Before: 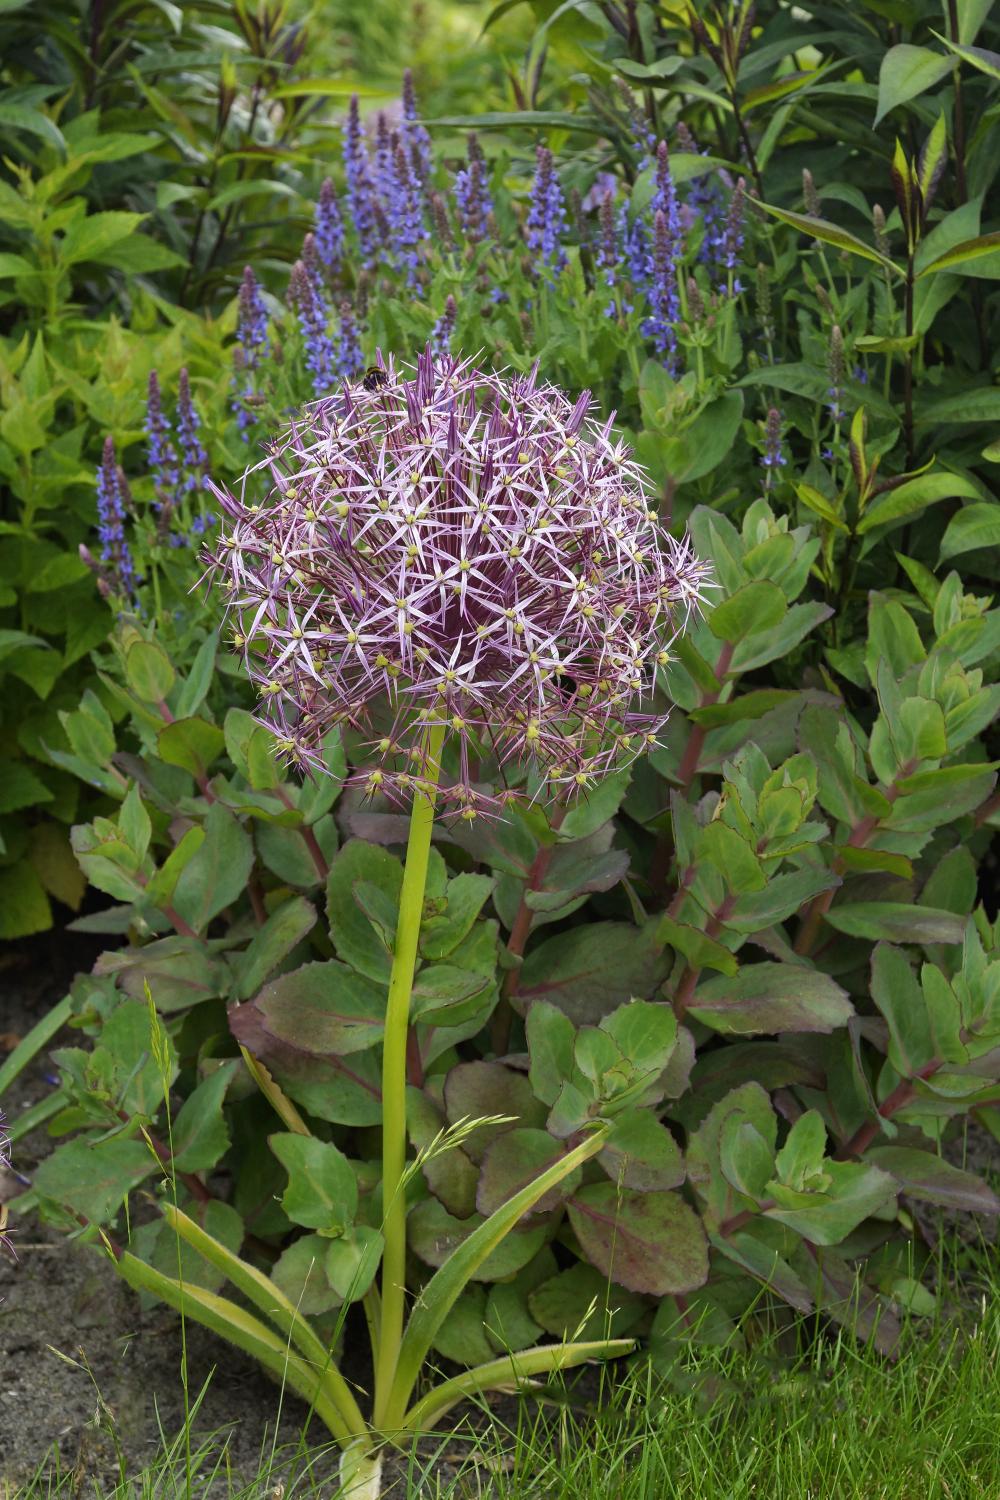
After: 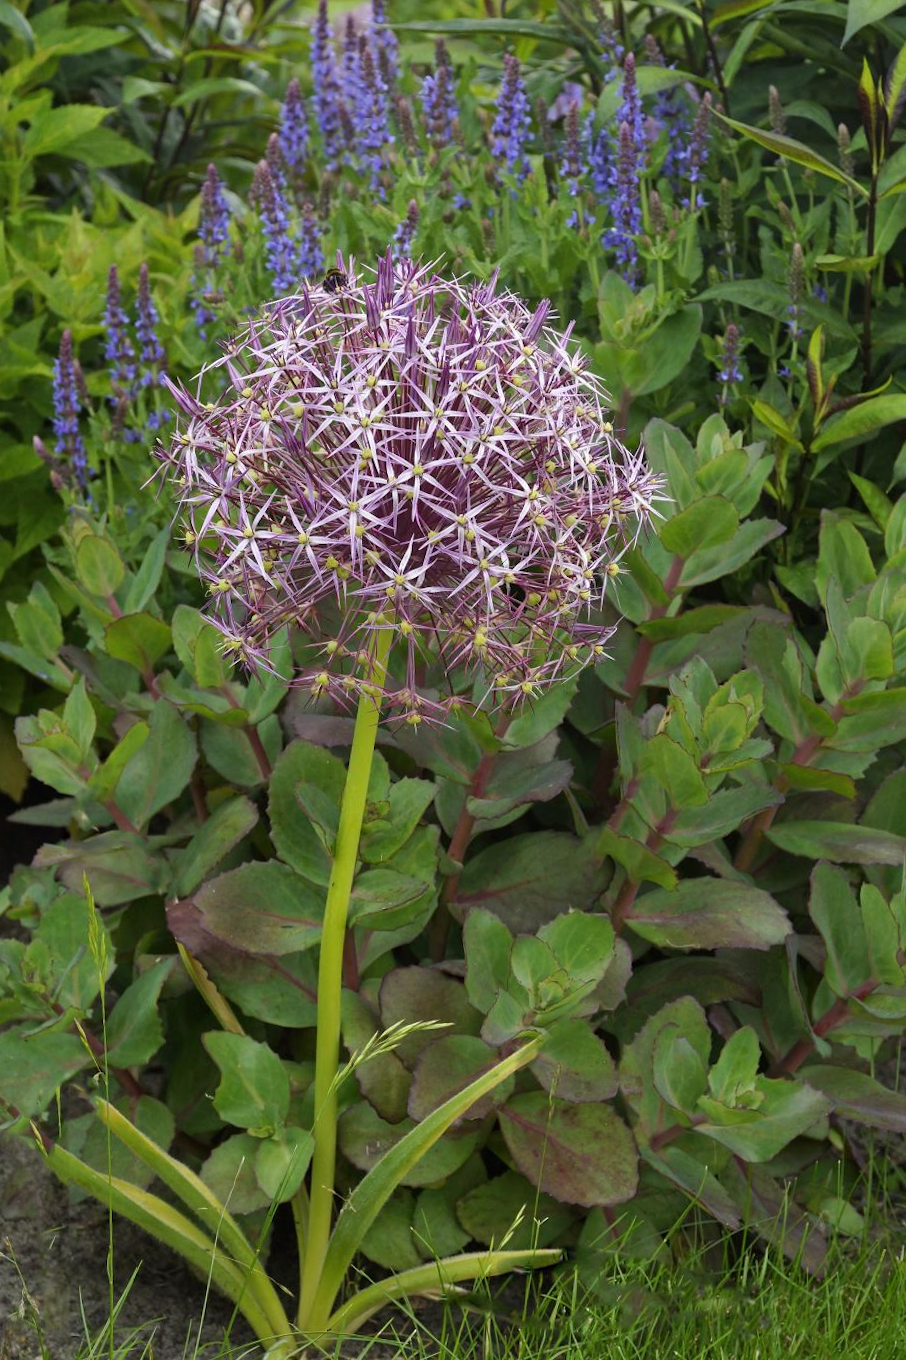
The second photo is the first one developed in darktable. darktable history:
crop and rotate: angle -1.95°, left 3.145%, top 4.113%, right 1.655%, bottom 0.619%
